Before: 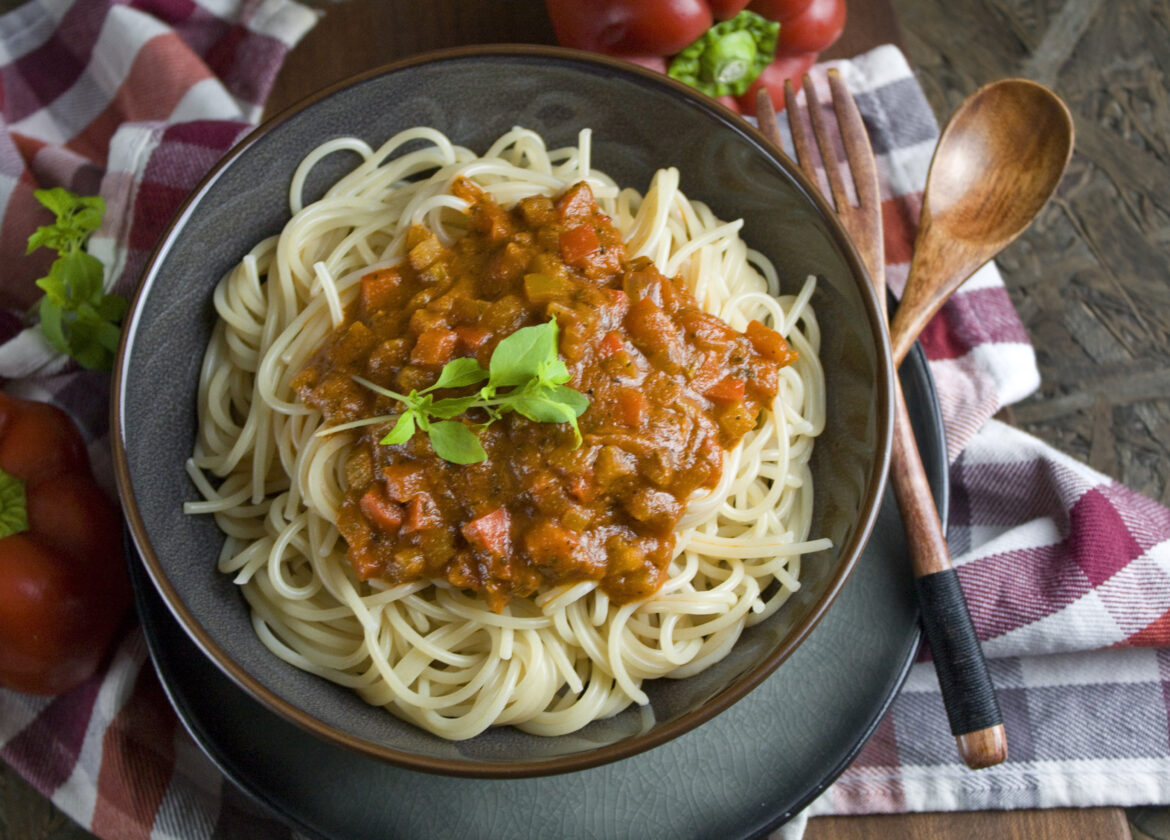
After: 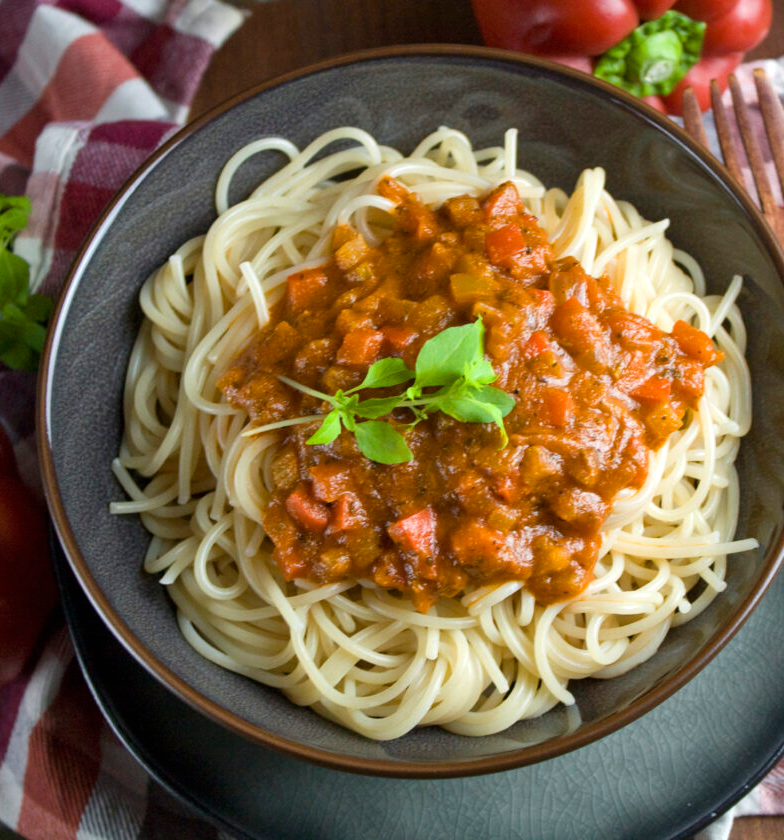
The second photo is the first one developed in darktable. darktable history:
crop and rotate: left 6.397%, right 26.569%
exposure: black level correction 0, exposure 0.896 EV, compensate exposure bias true, compensate highlight preservation false
